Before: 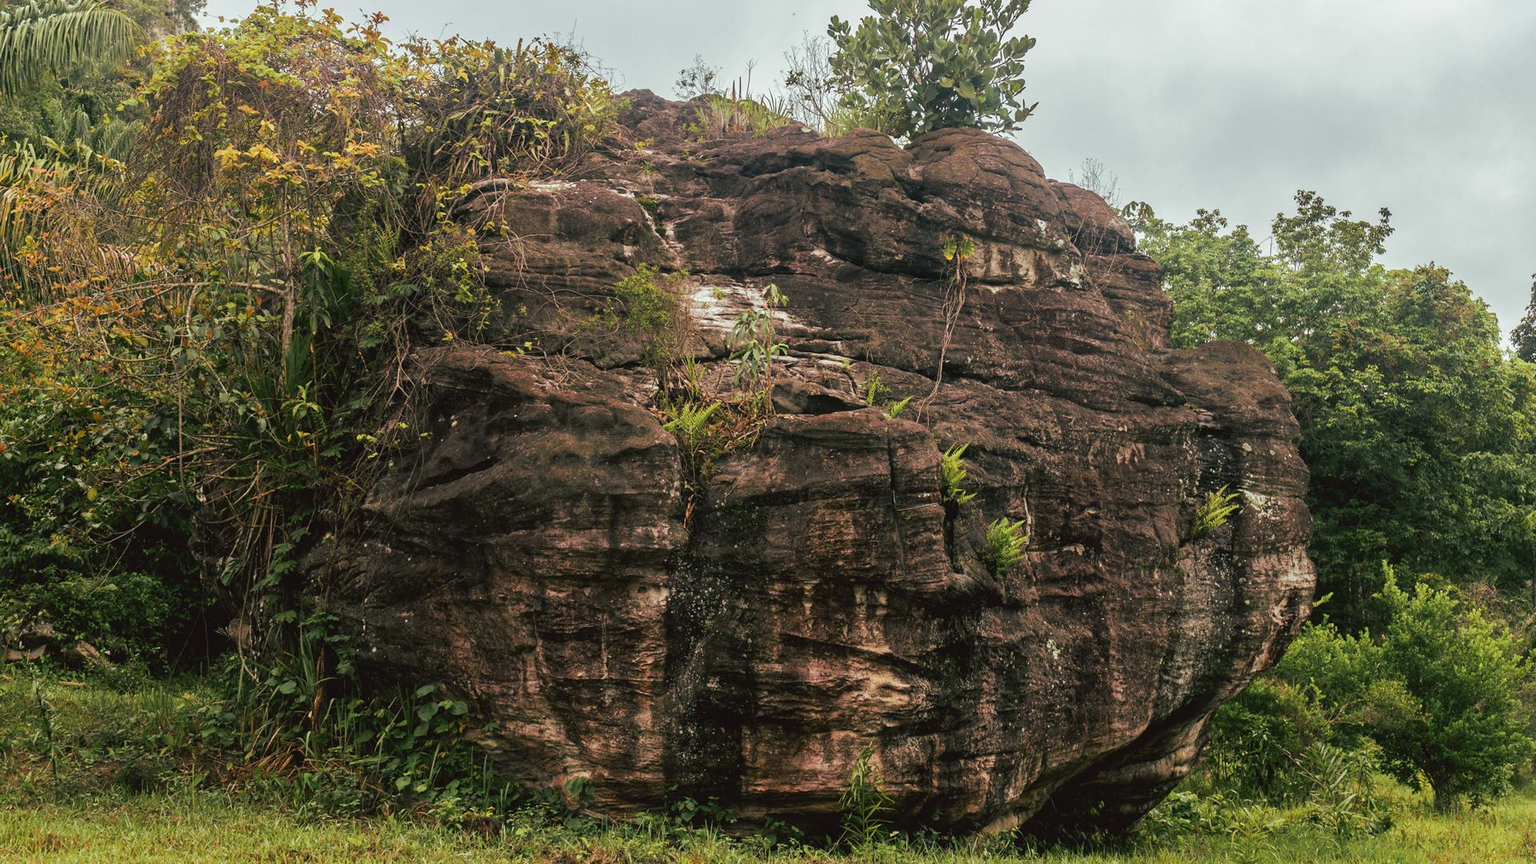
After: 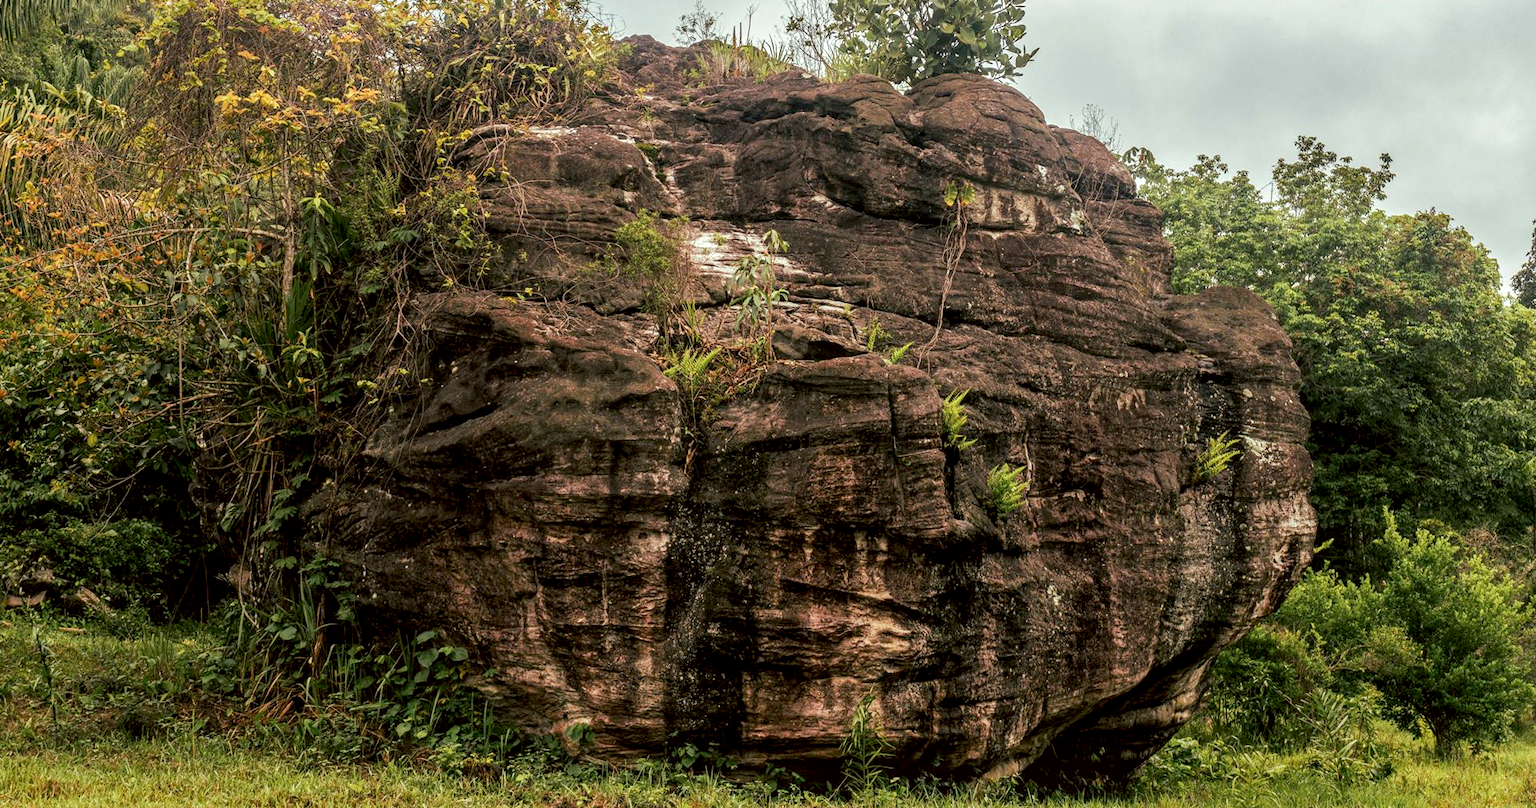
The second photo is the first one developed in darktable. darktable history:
color correction: highlights a* -3.38, highlights b* -6.53, shadows a* 3.05, shadows b* 5.63
color balance rgb: highlights gain › chroma 3.034%, highlights gain › hue 73.35°, perceptual saturation grading › global saturation 0.365%
local contrast: on, module defaults
crop and rotate: top 6.45%
exposure: black level correction 0.007, exposure 0.157 EV, compensate exposure bias true, compensate highlight preservation false
